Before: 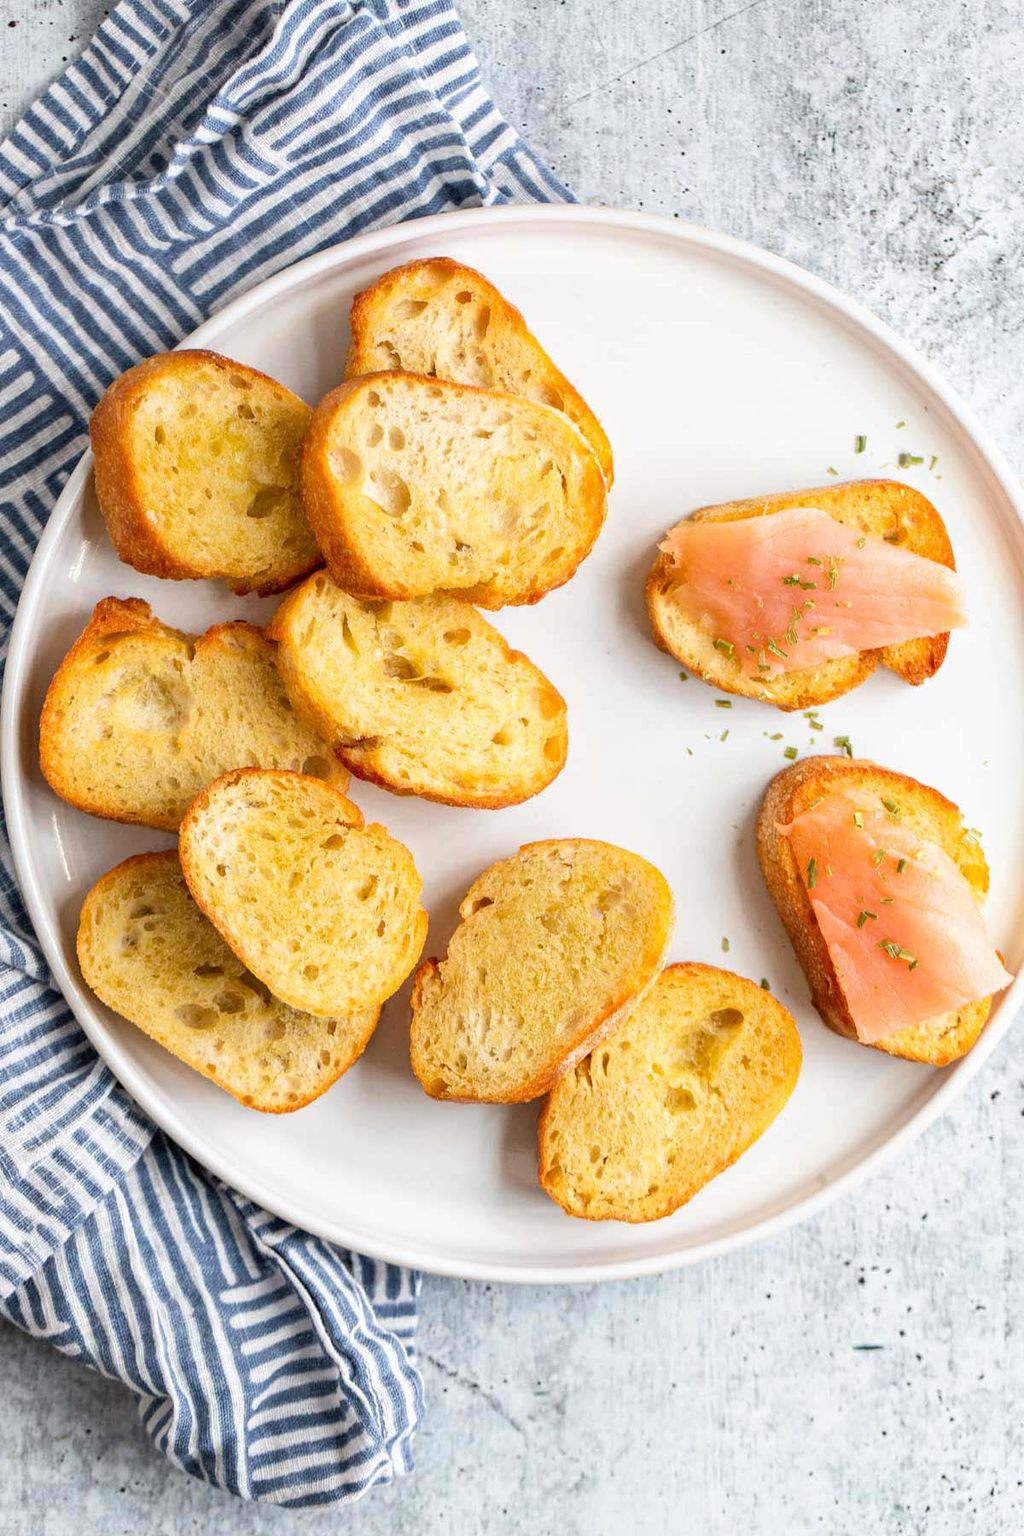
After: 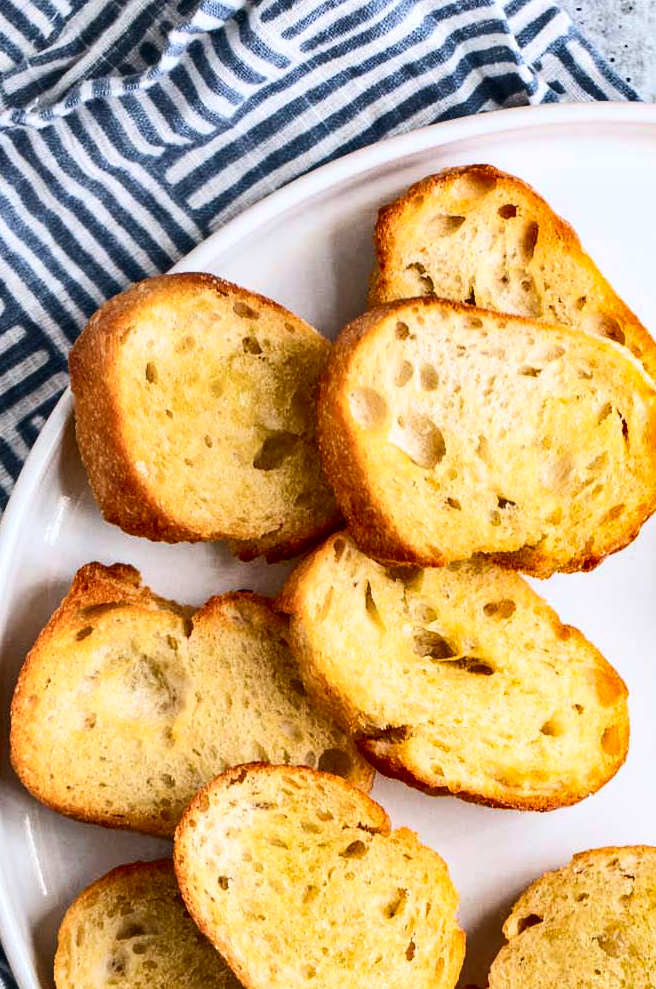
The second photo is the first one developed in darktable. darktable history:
shadows and highlights: shadows 61.18, soften with gaussian
crop and rotate: left 3.07%, top 7.657%, right 42.257%, bottom 37.371%
color correction: highlights a* -0.083, highlights b* -6.05, shadows a* -0.119, shadows b* -0.114
contrast brightness saturation: contrast 0.28
